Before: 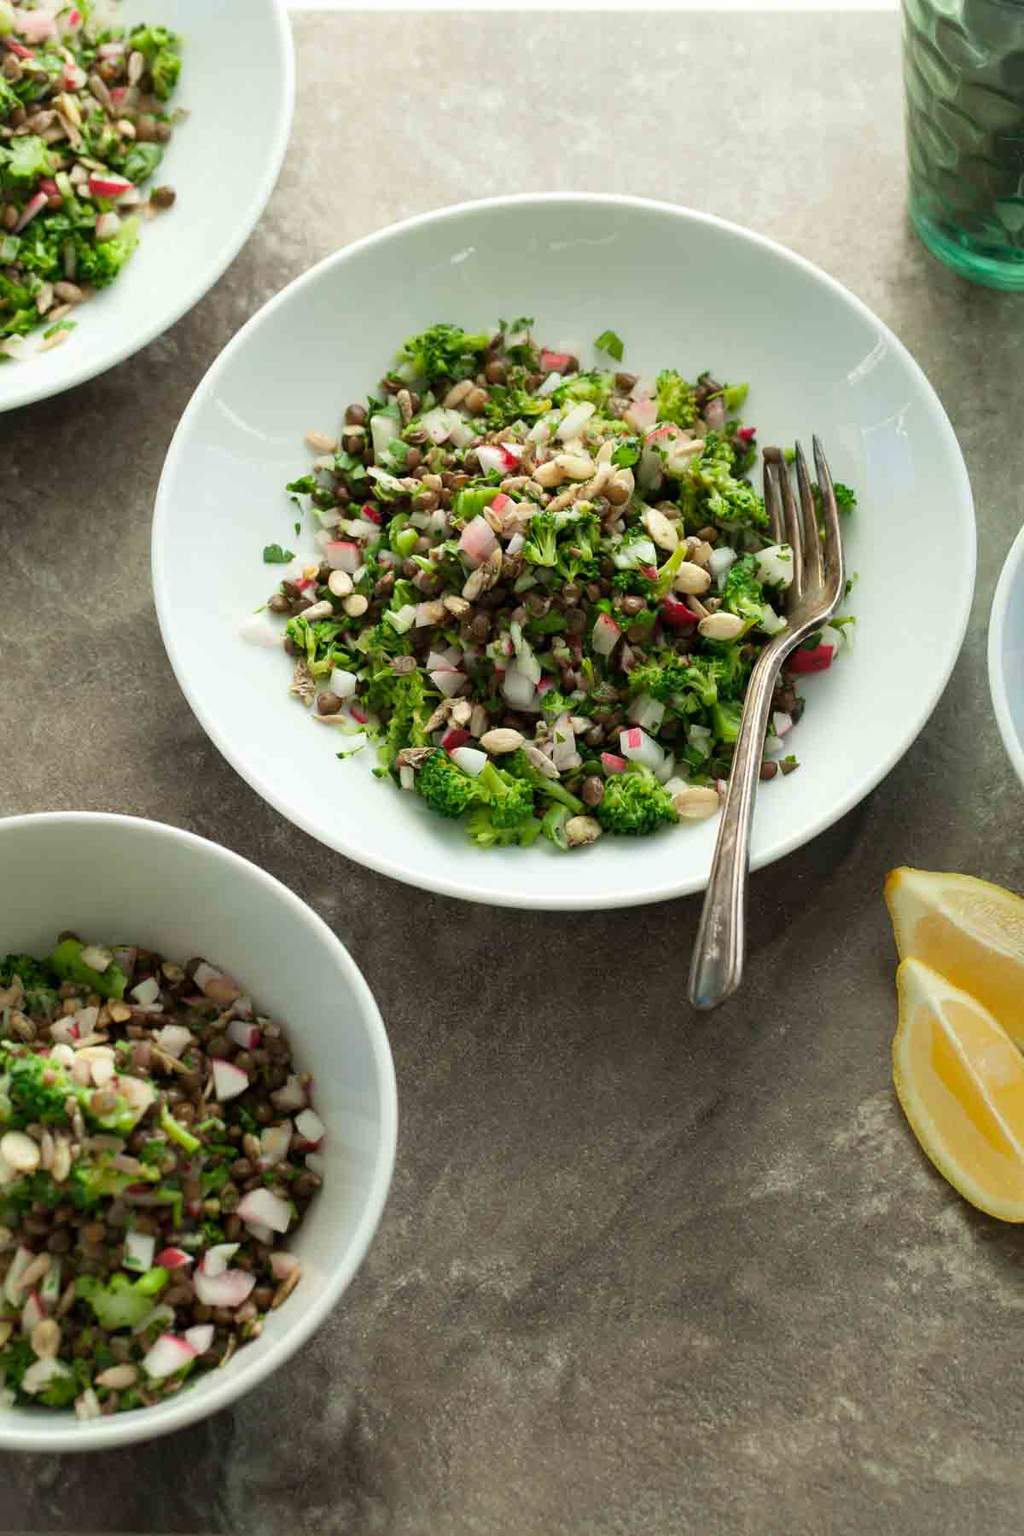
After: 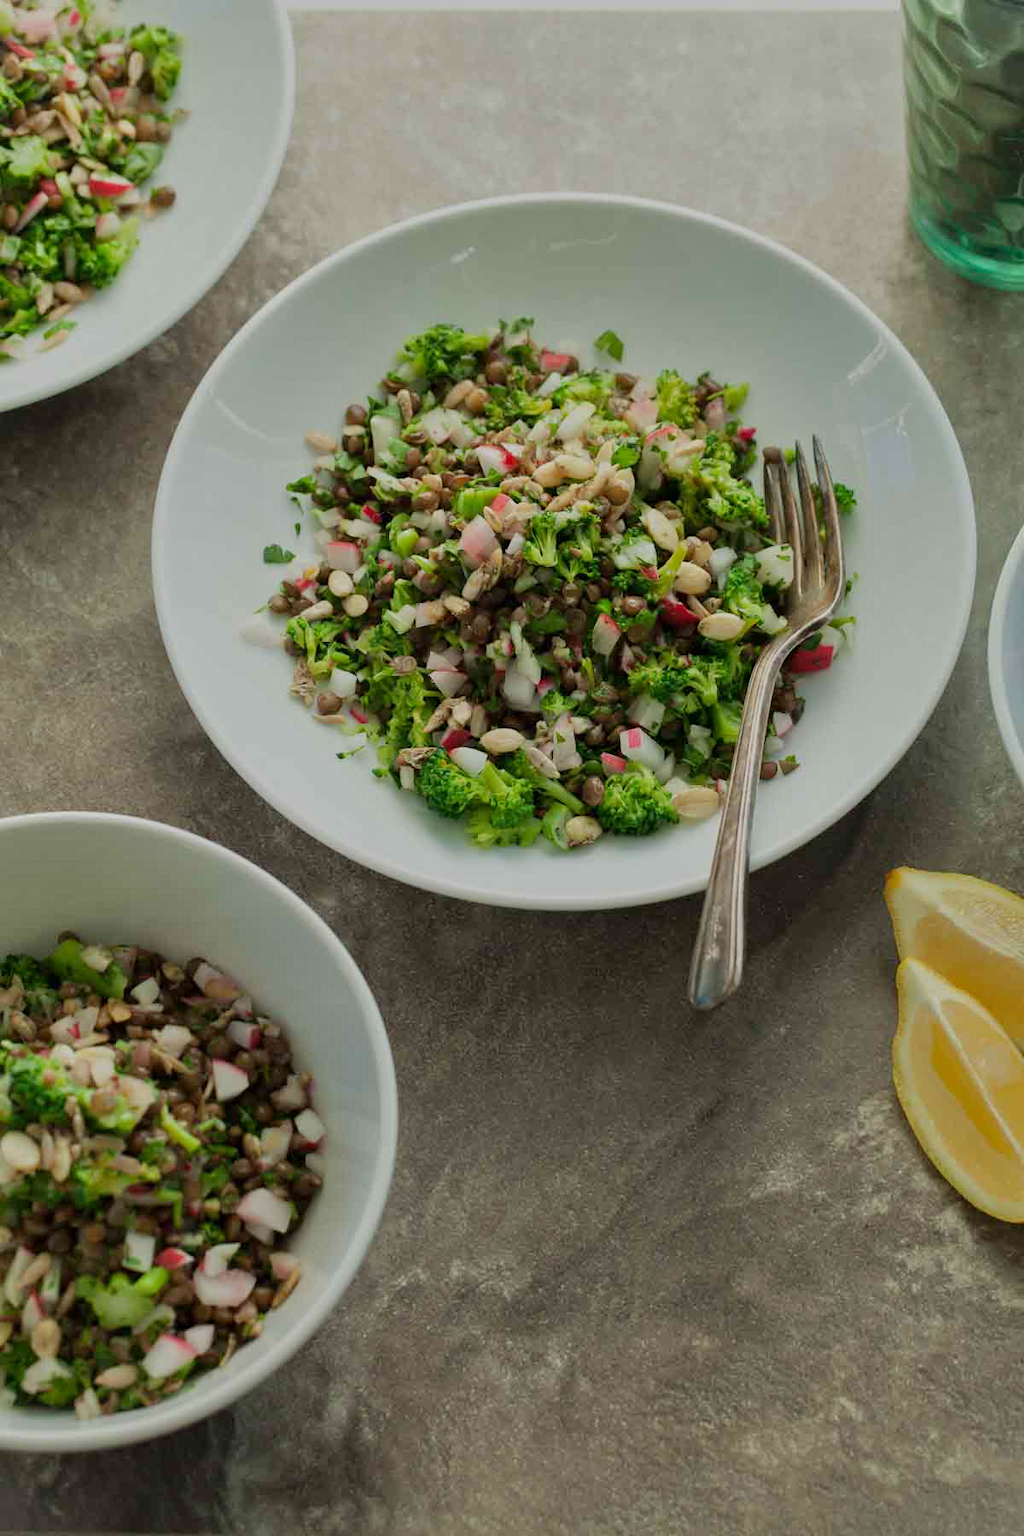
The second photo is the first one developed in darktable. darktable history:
exposure: exposure 0.02 EV, compensate highlight preservation false
tone equalizer: -8 EV -0.002 EV, -7 EV 0.005 EV, -6 EV -0.008 EV, -5 EV 0.007 EV, -4 EV -0.042 EV, -3 EV -0.233 EV, -2 EV -0.662 EV, -1 EV -0.983 EV, +0 EV -0.969 EV, smoothing diameter 2%, edges refinement/feathering 20, mask exposure compensation -1.57 EV, filter diffusion 5
